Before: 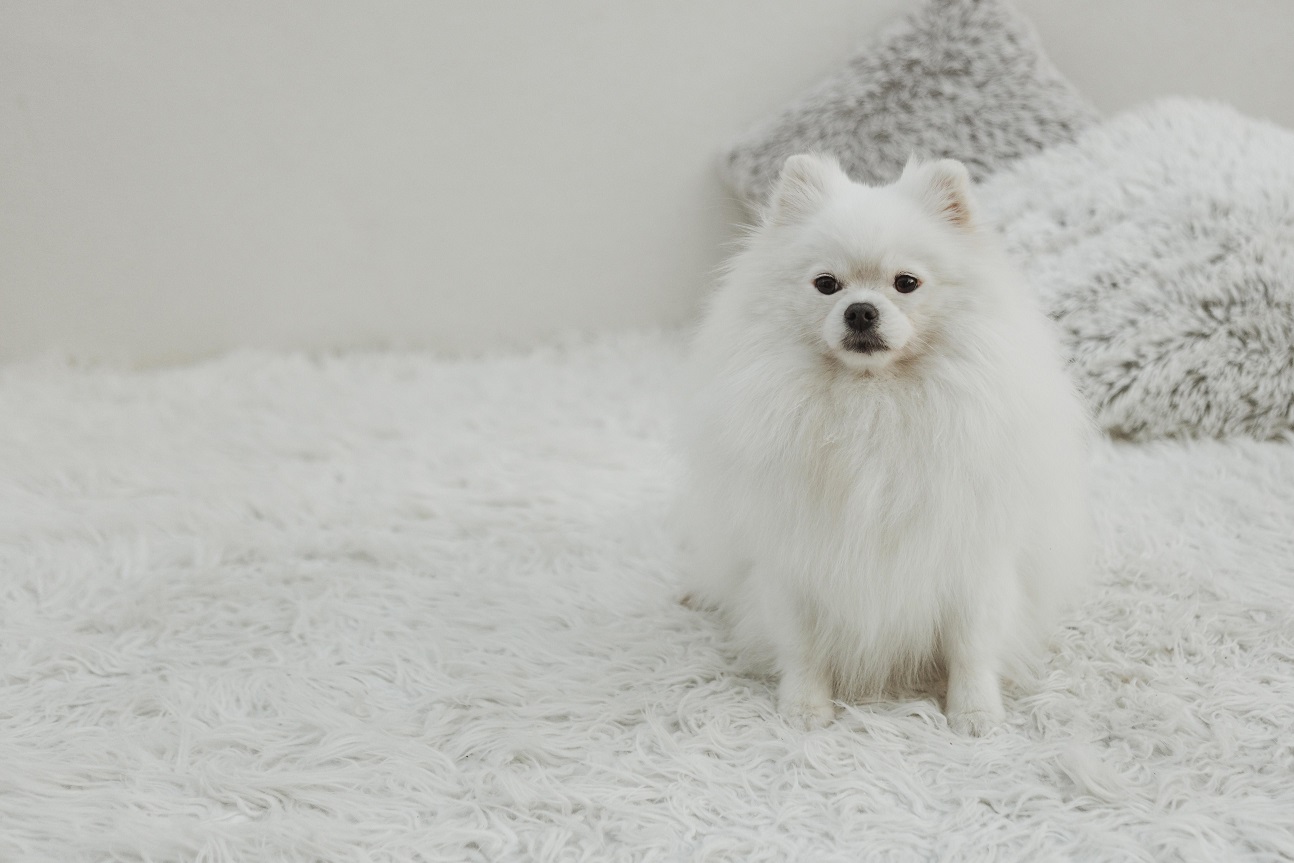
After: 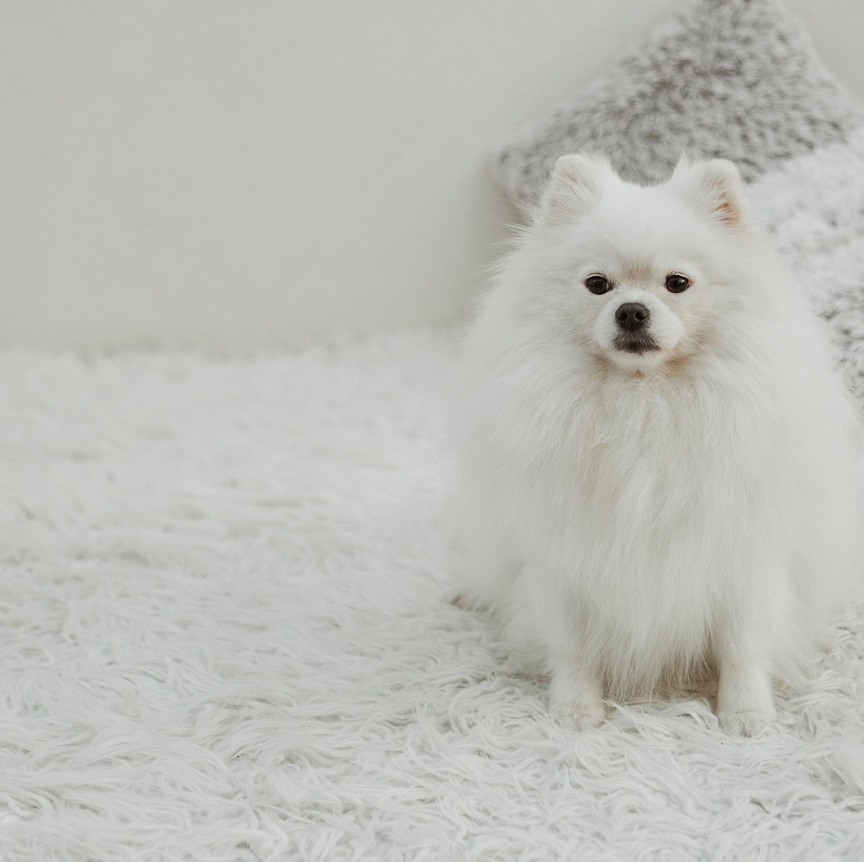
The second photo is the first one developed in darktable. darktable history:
tone equalizer: on, module defaults
crop and rotate: left 17.732%, right 15.423%
